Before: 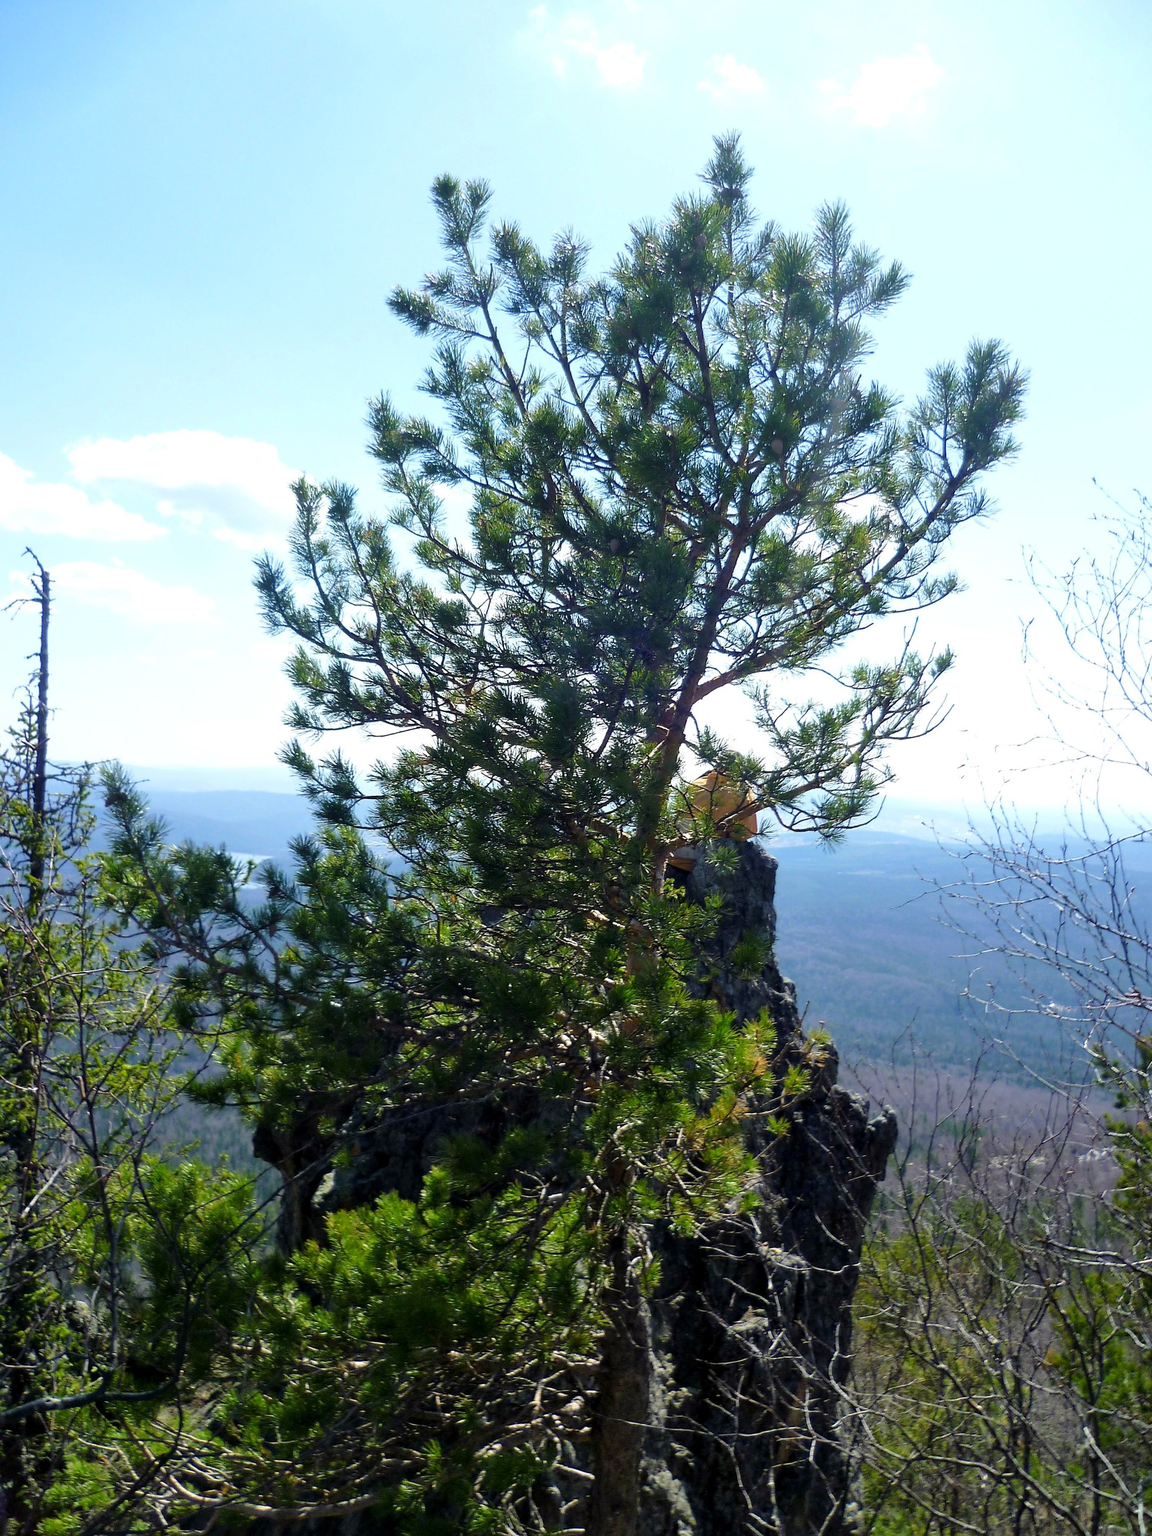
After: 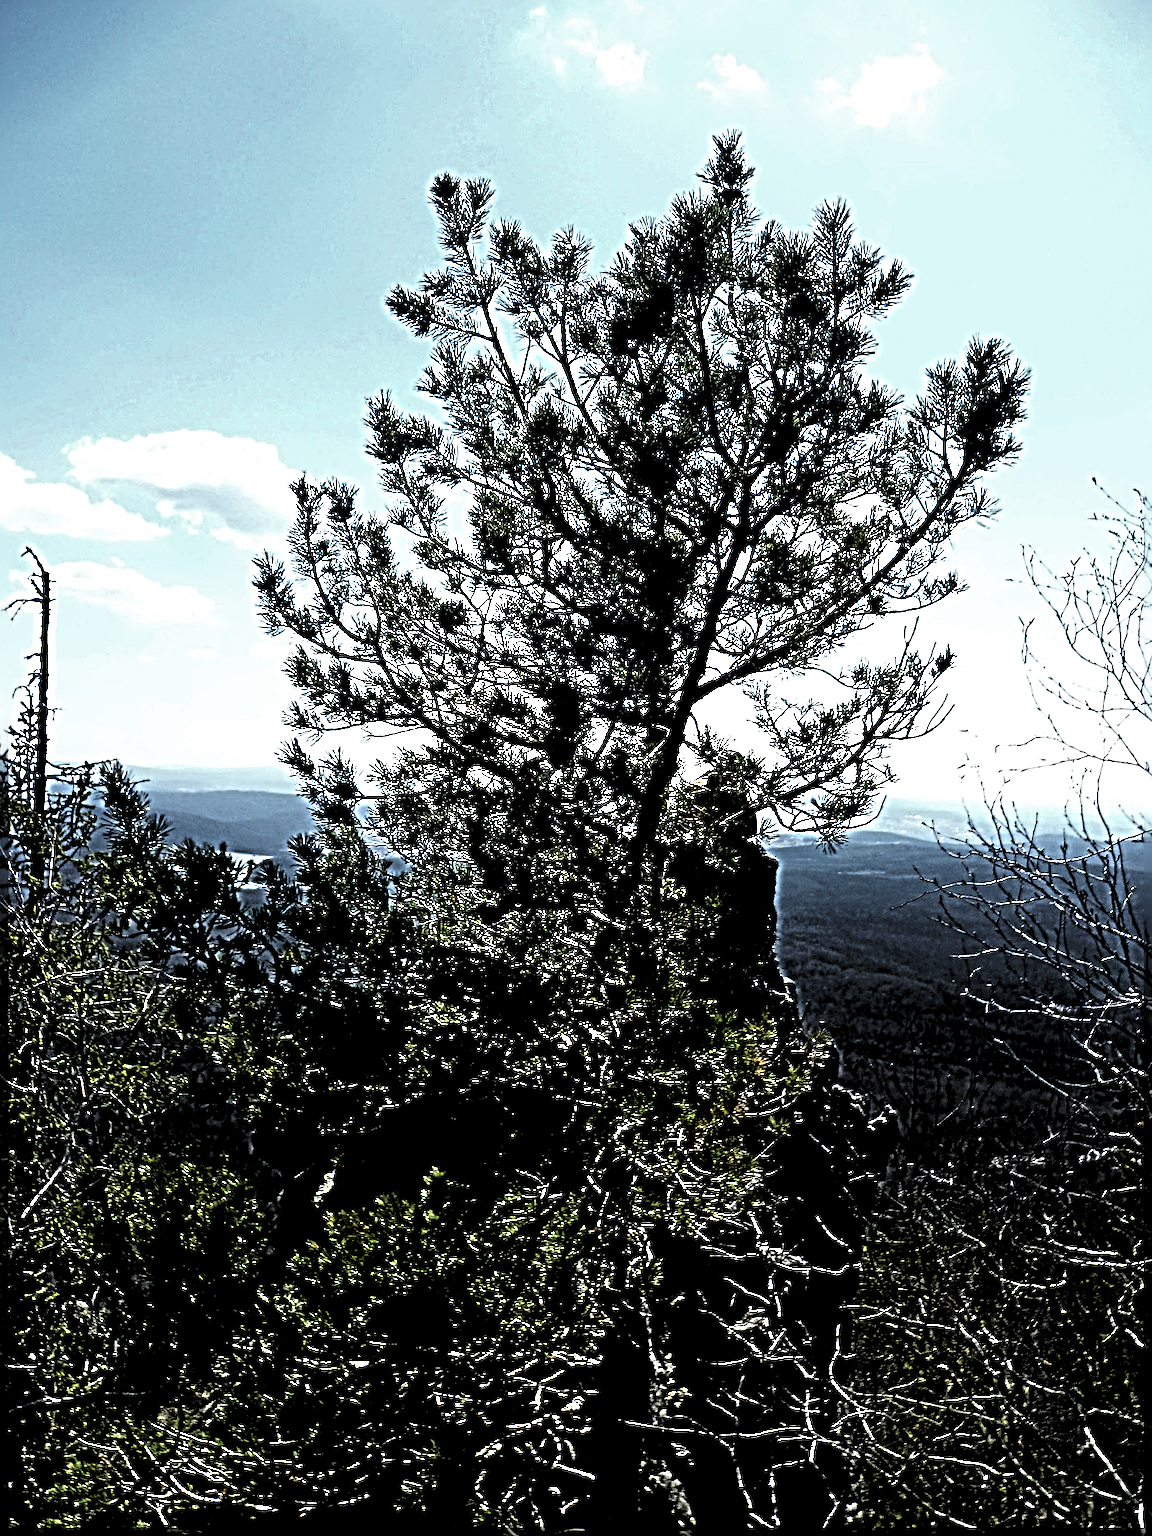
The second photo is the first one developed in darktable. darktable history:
exposure: black level correction 0.002, compensate exposure bias true, compensate highlight preservation false
levels: black 0.044%, levels [0.514, 0.759, 1]
sharpen: radius 6.275, amount 1.804, threshold 0.187
